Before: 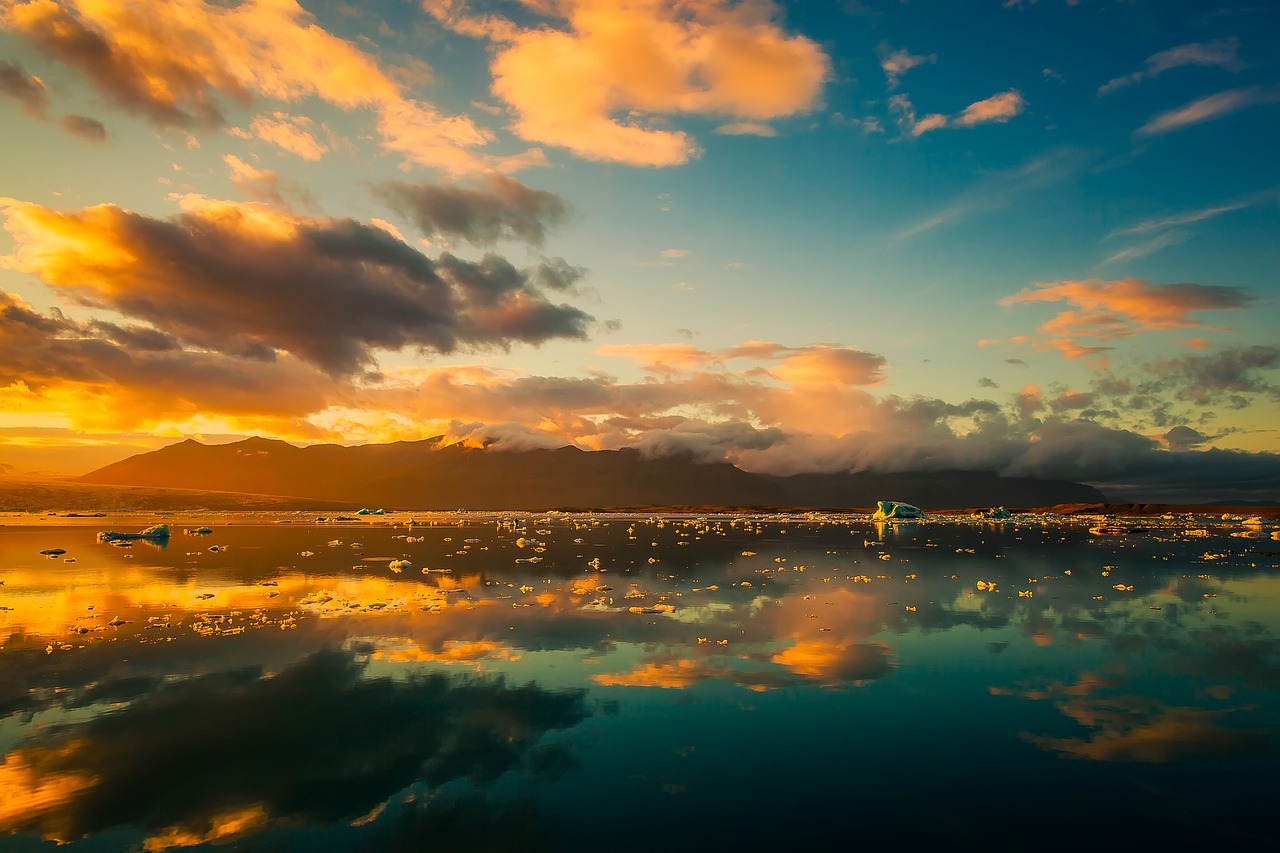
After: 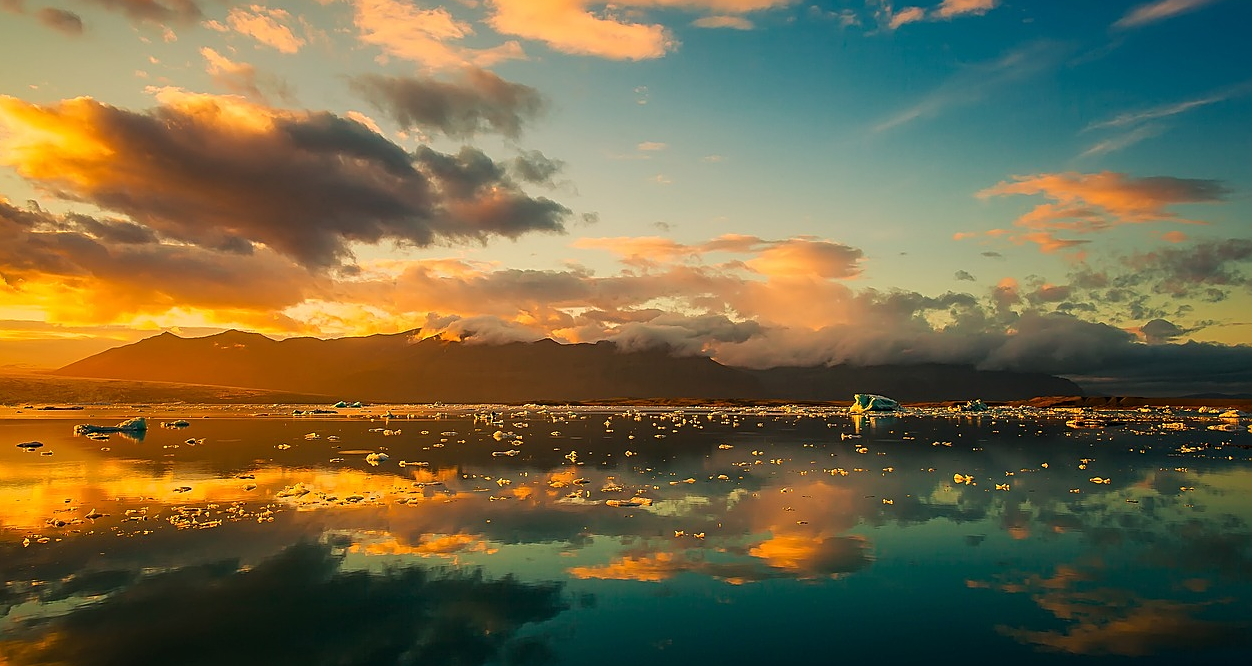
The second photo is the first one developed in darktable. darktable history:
crop and rotate: left 1.861%, top 12.67%, right 0.25%, bottom 9.171%
sharpen: on, module defaults
